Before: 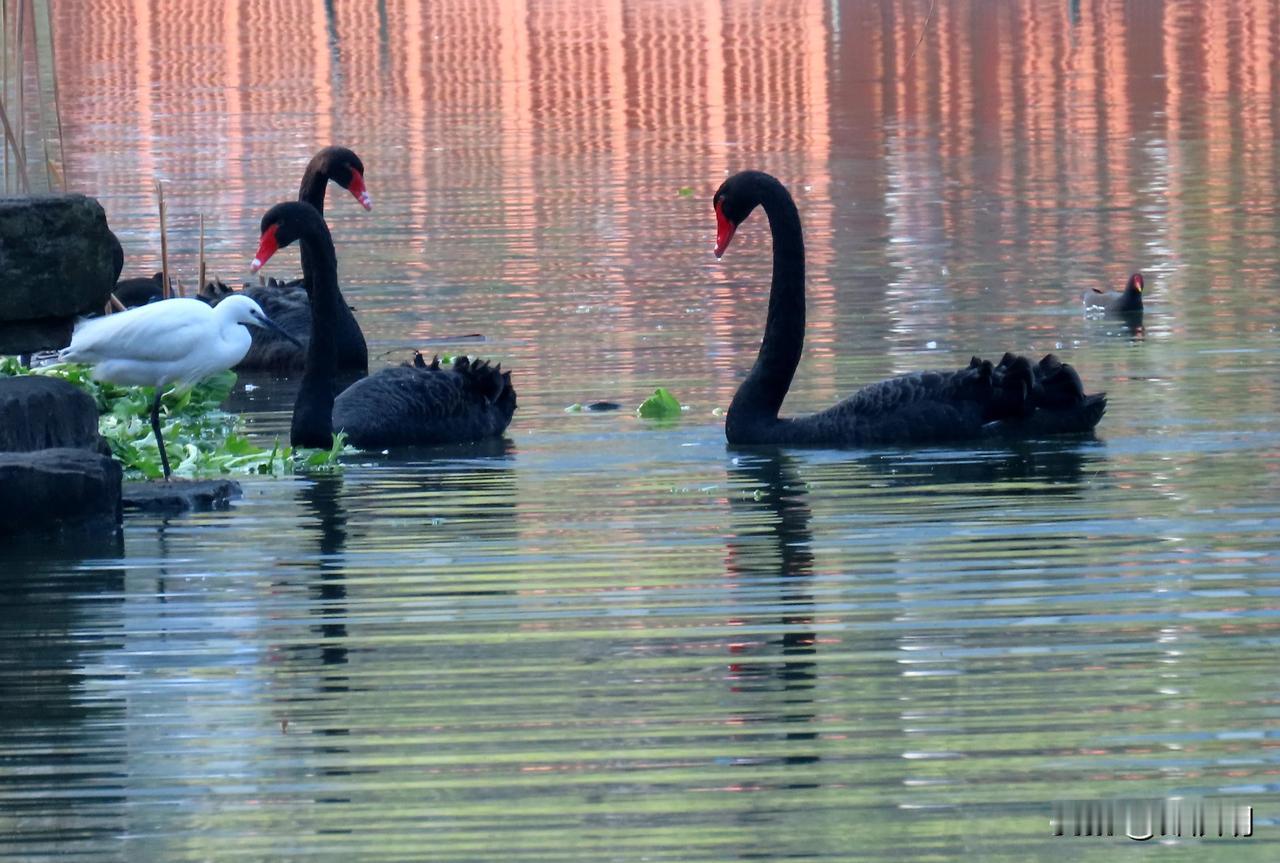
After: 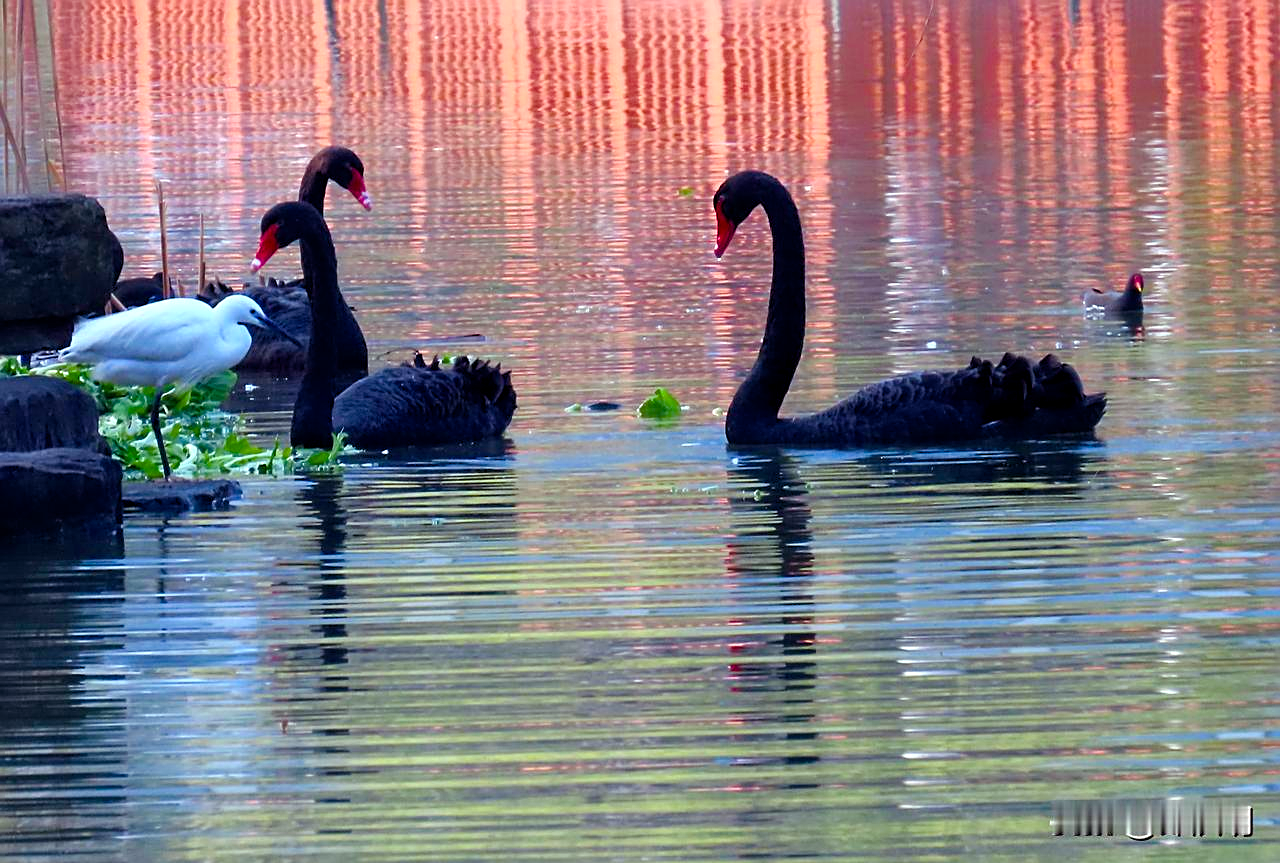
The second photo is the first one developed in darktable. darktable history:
sharpen: on, module defaults
color balance rgb: power › luminance -7.674%, power › chroma 1.344%, power › hue 330.43°, linear chroma grading › global chroma 14.402%, perceptual saturation grading › global saturation 40.445%, perceptual saturation grading › highlights -24.772%, perceptual saturation grading › mid-tones 35.524%, perceptual saturation grading › shadows 34.89%, global vibrance 6.129%
exposure: exposure 0.195 EV, compensate exposure bias true, compensate highlight preservation false
